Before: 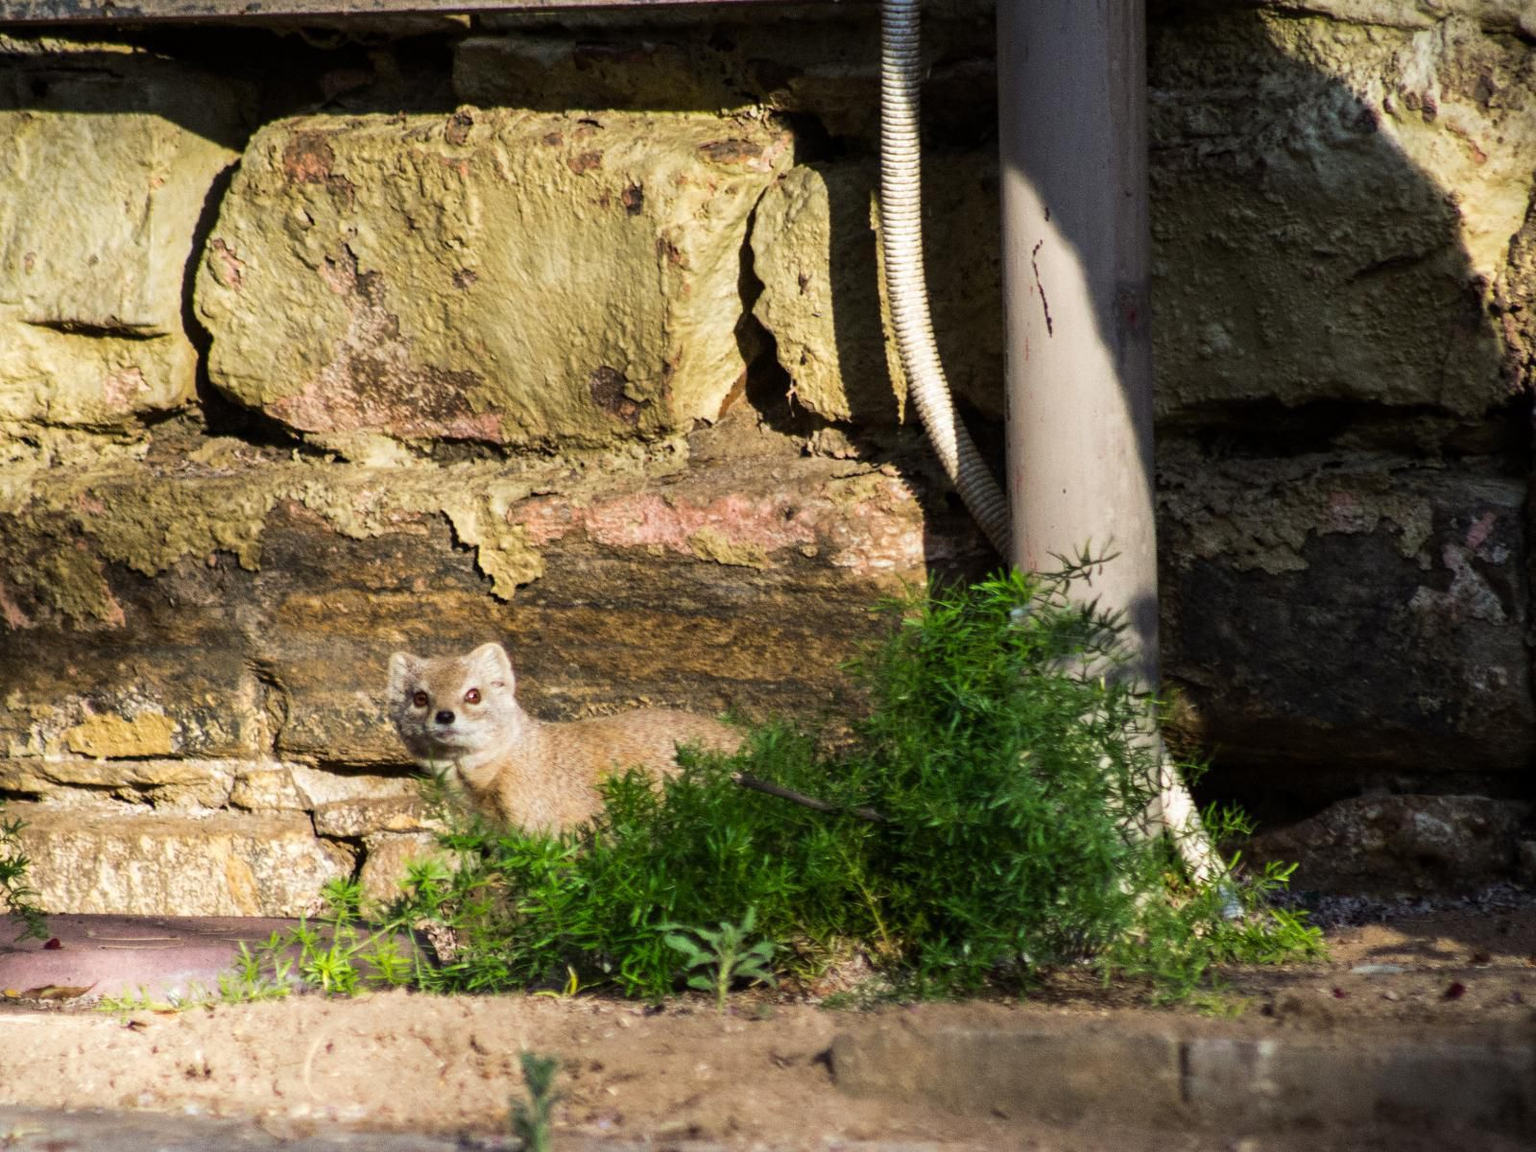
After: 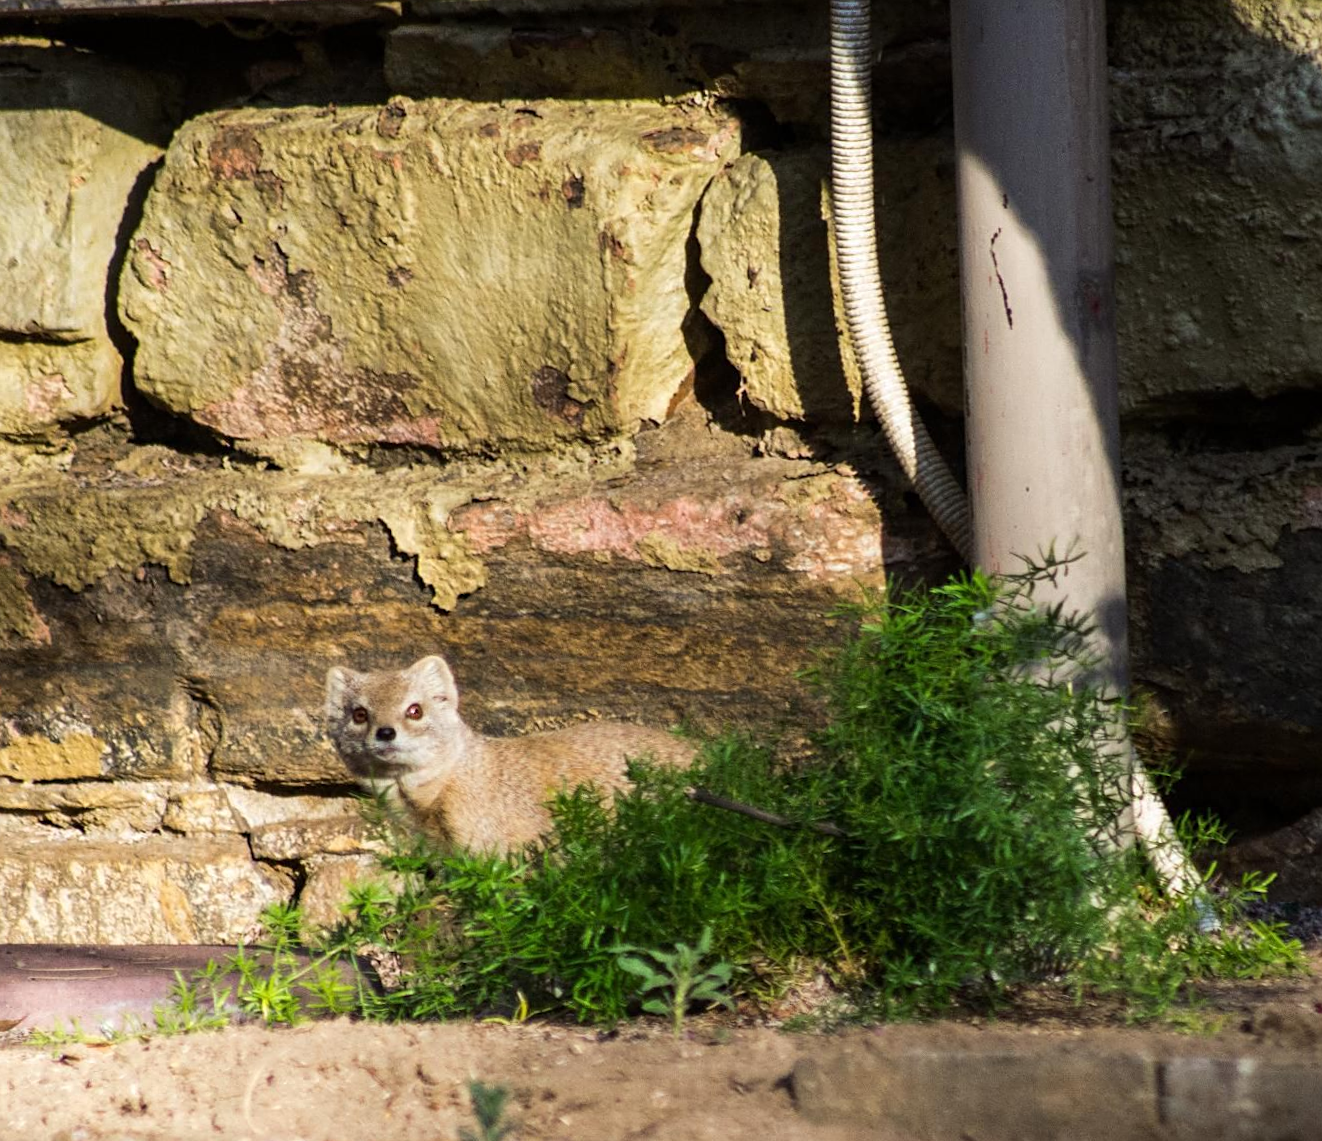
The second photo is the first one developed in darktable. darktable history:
sharpen: amount 0.209
crop and rotate: angle 0.811°, left 4.166%, top 0.597%, right 11.602%, bottom 2.532%
